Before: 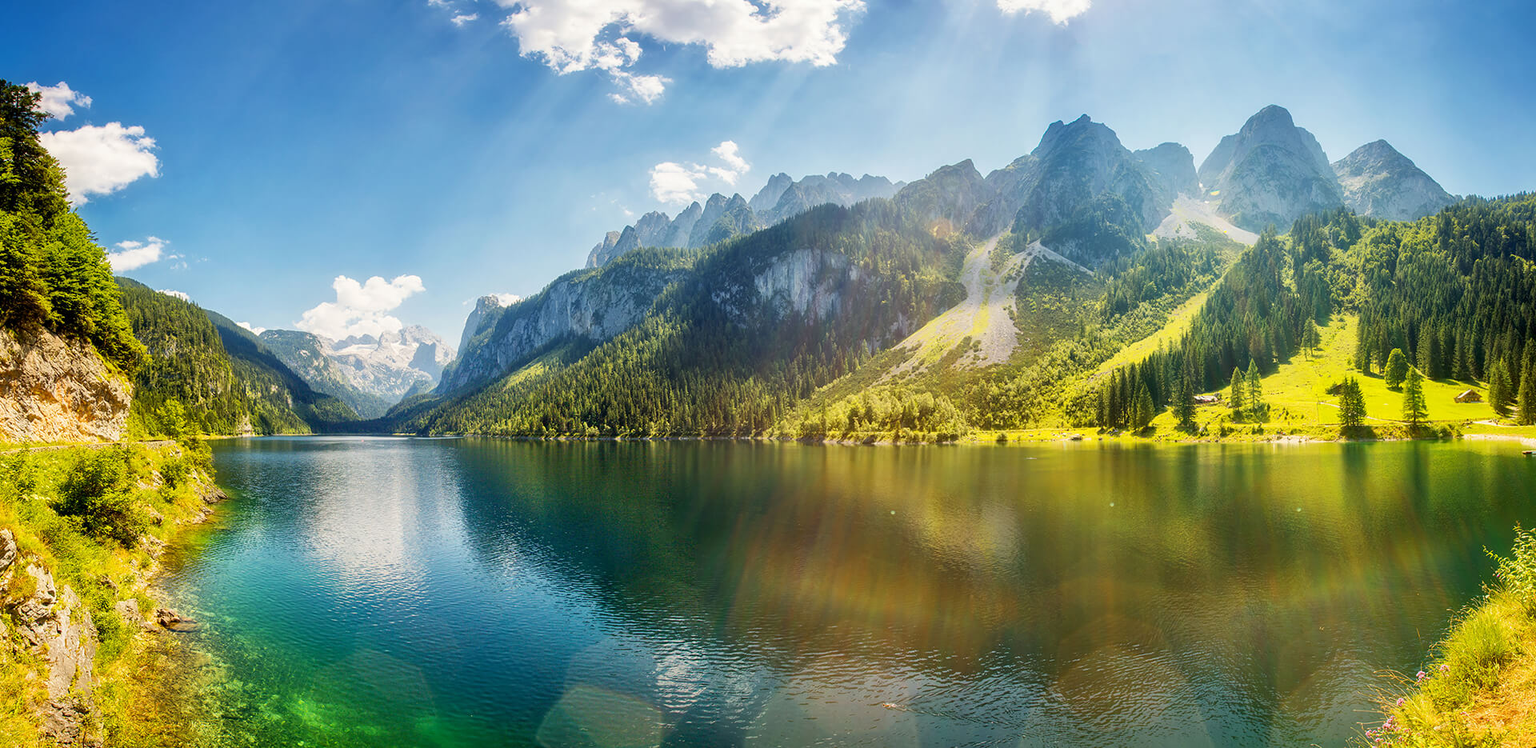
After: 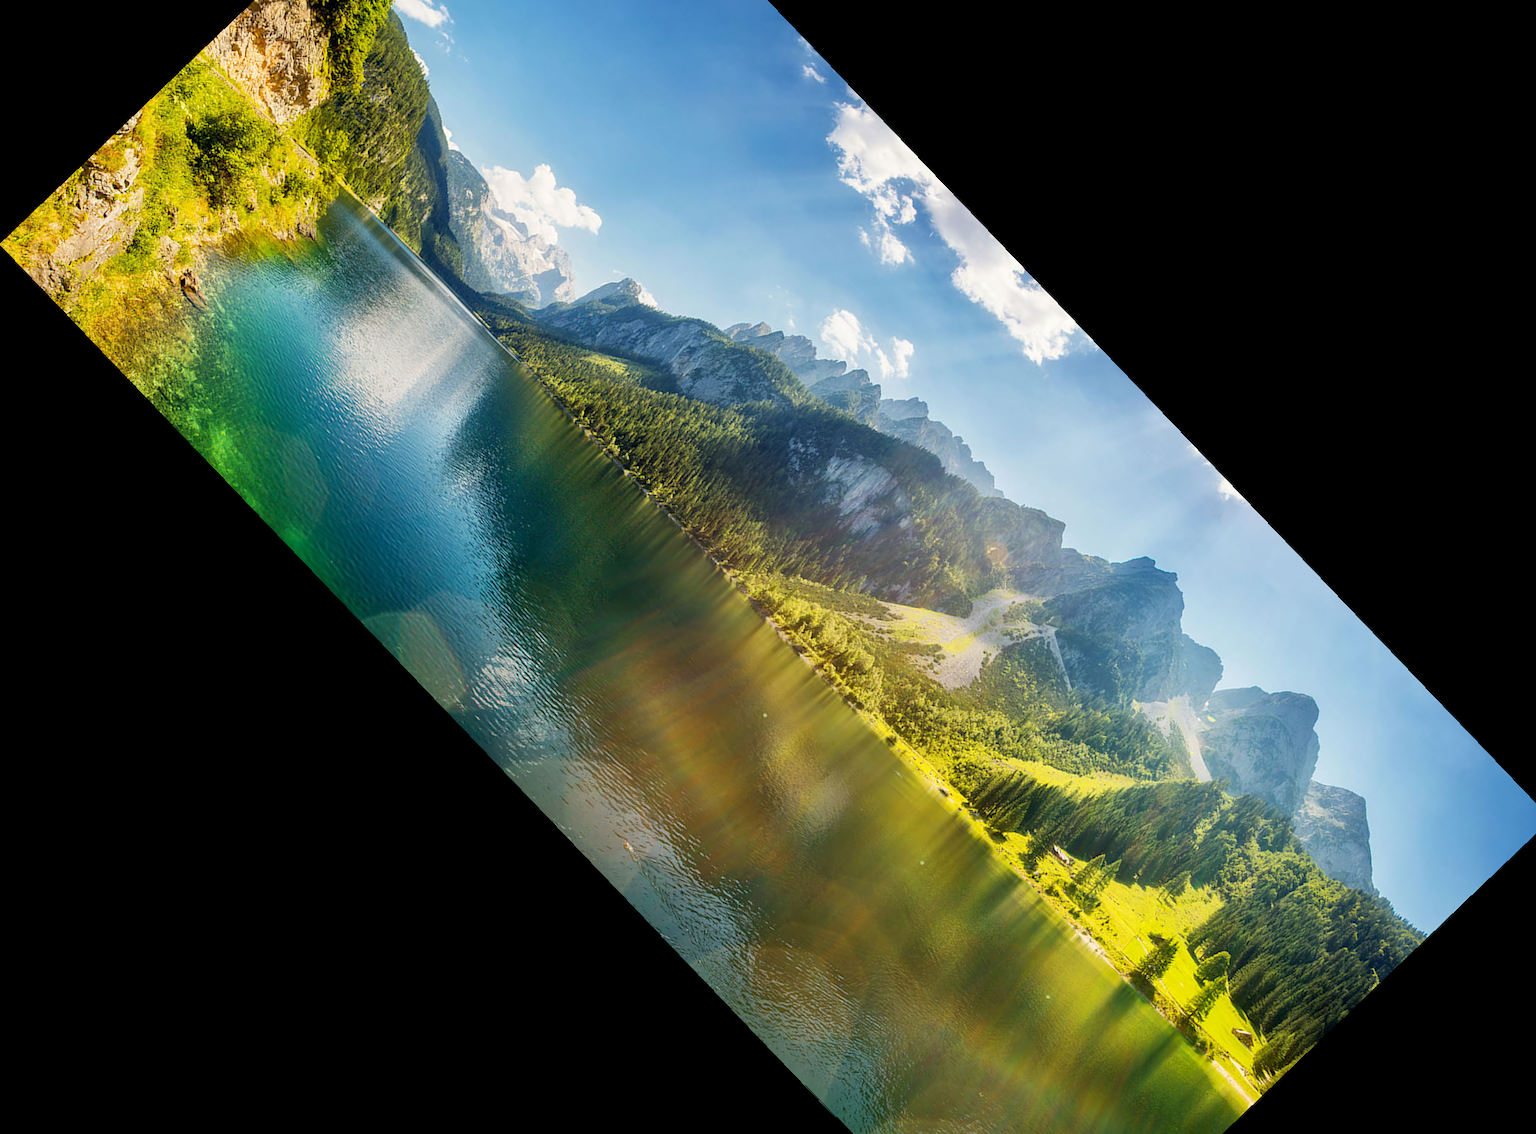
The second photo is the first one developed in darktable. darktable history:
rotate and perspective: rotation -1°, crop left 0.011, crop right 0.989, crop top 0.025, crop bottom 0.975
crop and rotate: angle -46.26°, top 16.234%, right 0.912%, bottom 11.704%
